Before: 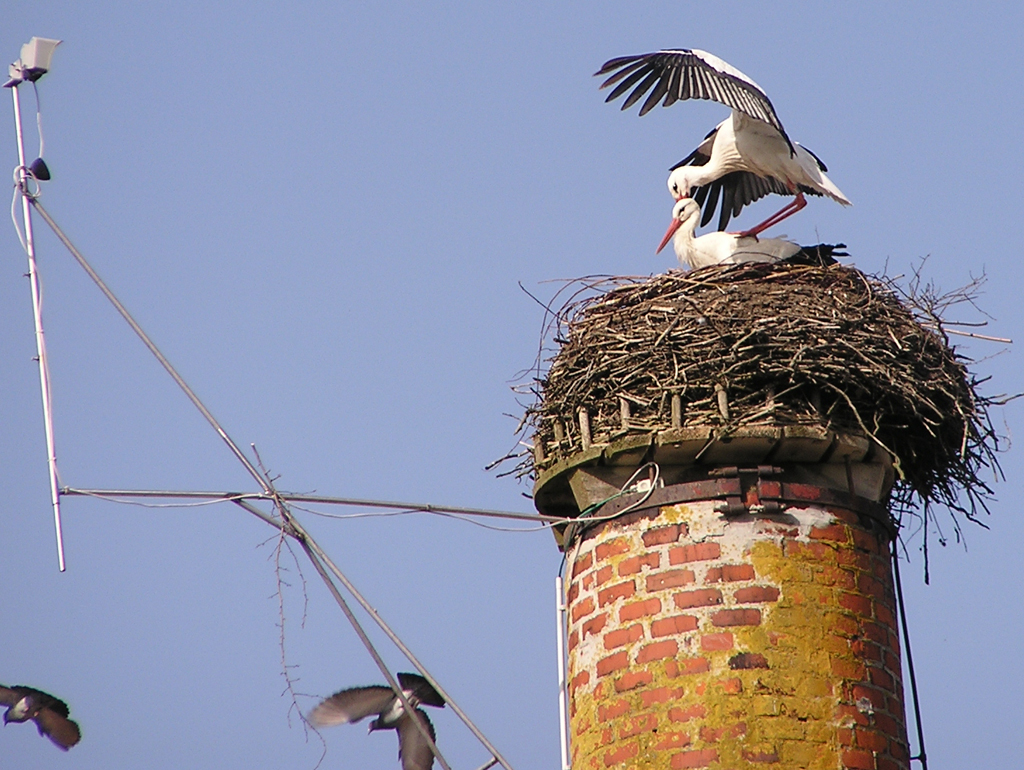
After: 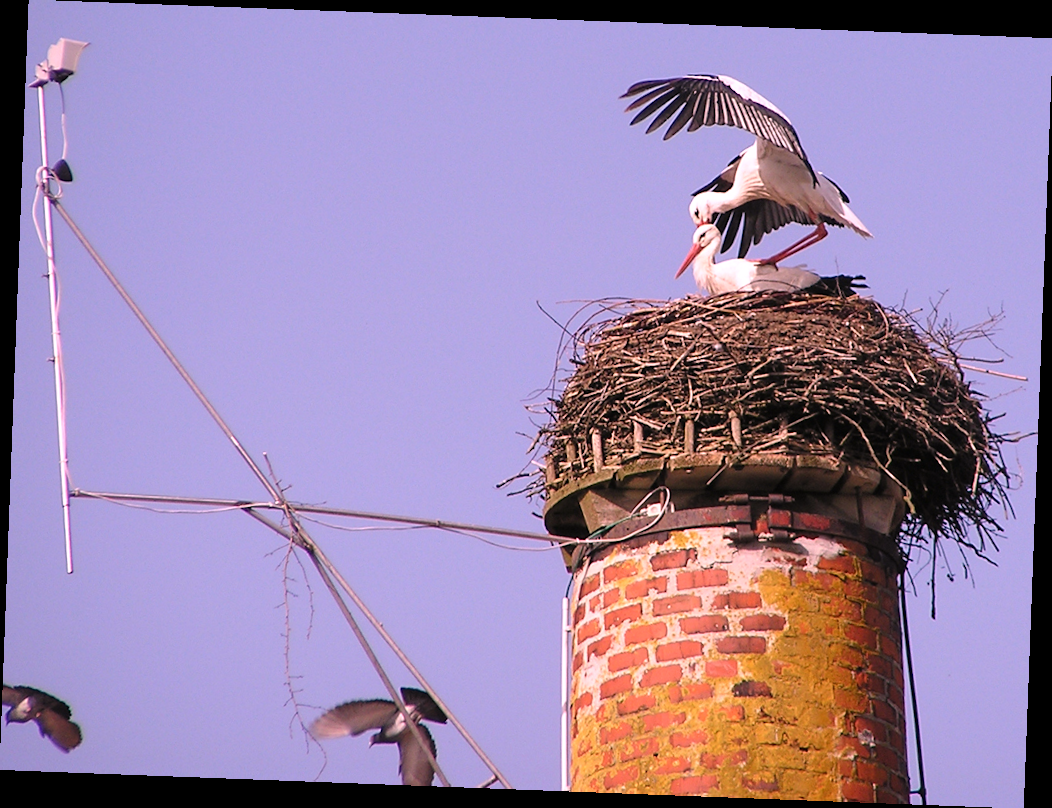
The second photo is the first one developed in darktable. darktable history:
rotate and perspective: rotation 2.17°, automatic cropping off
white balance: red 1.188, blue 1.11
